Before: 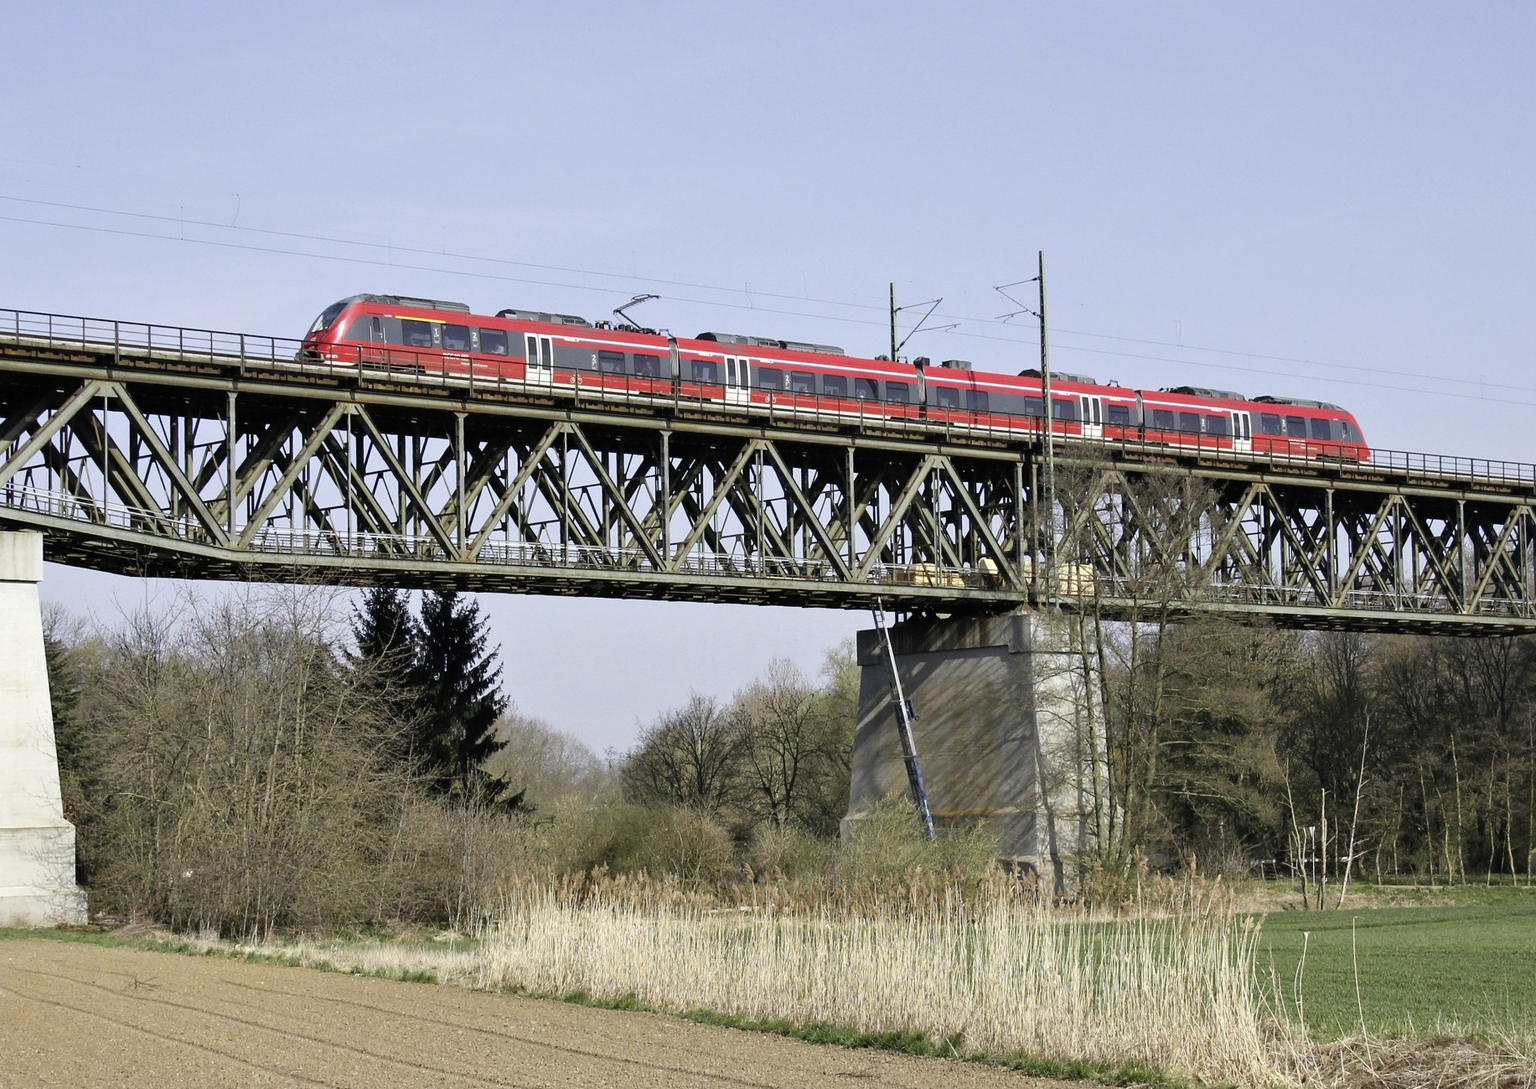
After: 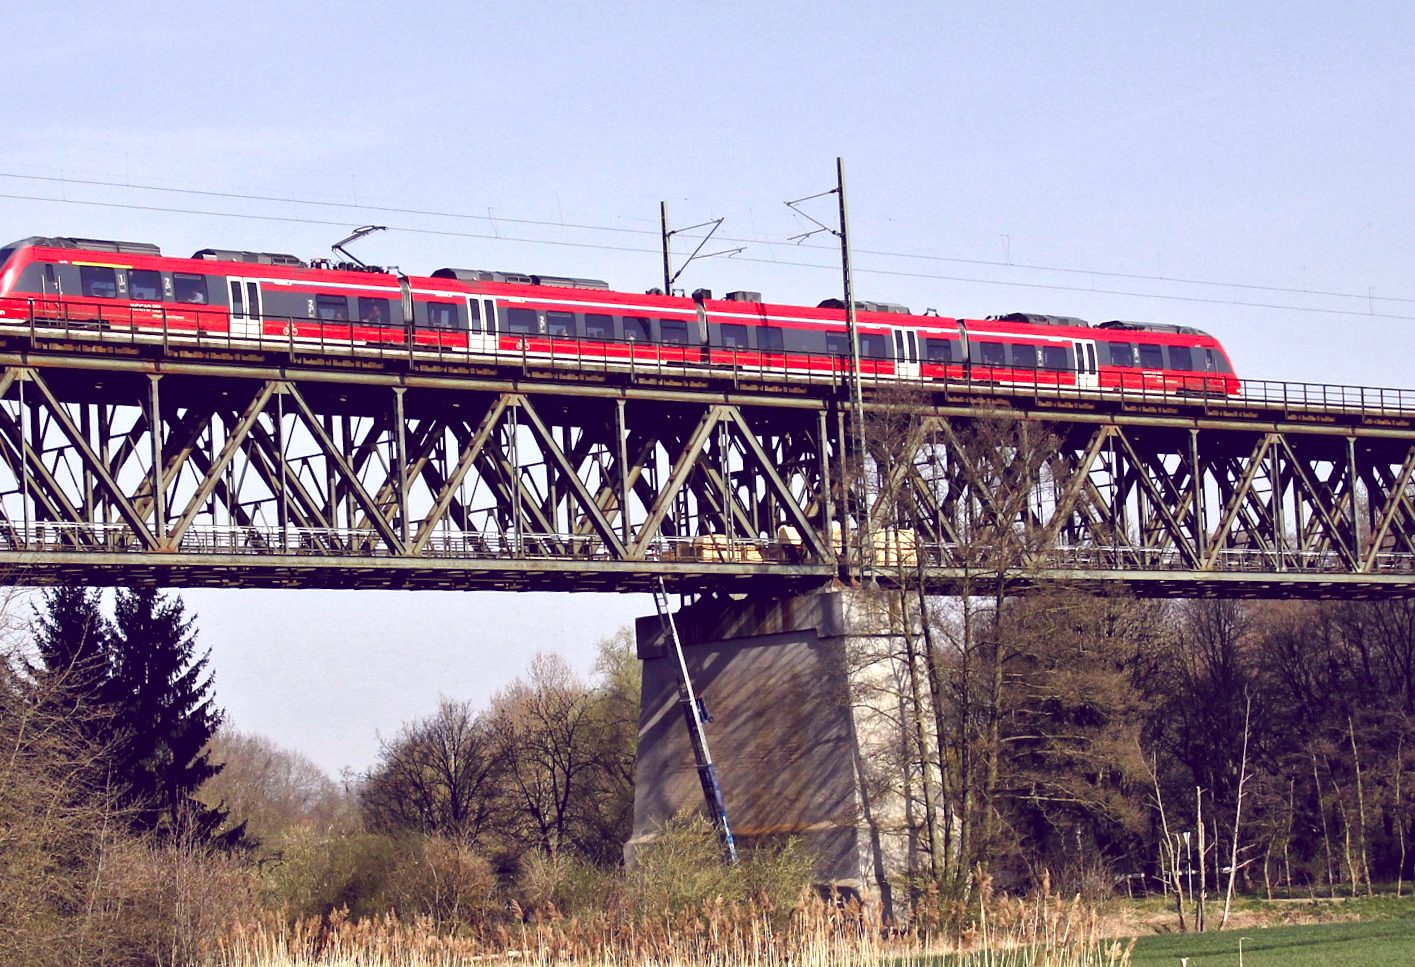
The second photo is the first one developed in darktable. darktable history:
color balance rgb: linear chroma grading › shadows 32%, linear chroma grading › global chroma -2%, linear chroma grading › mid-tones 4%, perceptual saturation grading › global saturation -2%, perceptual saturation grading › highlights -8%, perceptual saturation grading › mid-tones 8%, perceptual saturation grading › shadows 4%, perceptual brilliance grading › highlights 8%, perceptual brilliance grading › mid-tones 4%, perceptual brilliance grading › shadows 2%, global vibrance 16%, saturation formula JzAzBz (2021)
crop and rotate: left 20.74%, top 7.912%, right 0.375%, bottom 13.378%
rotate and perspective: rotation -2°, crop left 0.022, crop right 0.978, crop top 0.049, crop bottom 0.951
shadows and highlights: shadows 20.55, highlights -20.99, soften with gaussian
color balance: lift [1.001, 0.997, 0.99, 1.01], gamma [1.007, 1, 0.975, 1.025], gain [1, 1.065, 1.052, 0.935], contrast 13.25%
local contrast: mode bilateral grid, contrast 20, coarseness 50, detail 130%, midtone range 0.2
